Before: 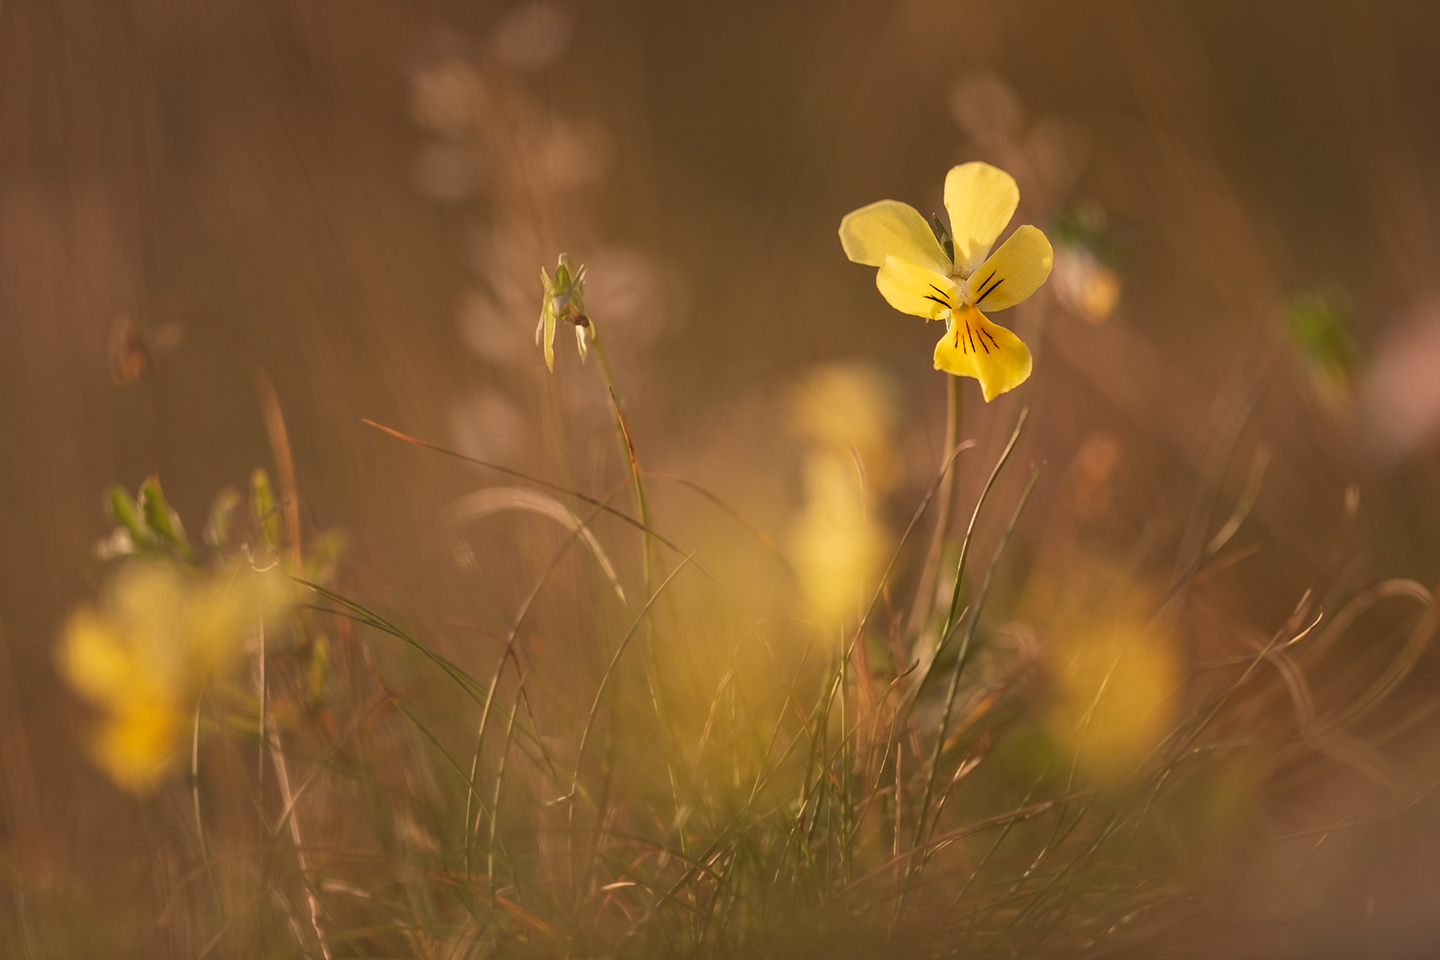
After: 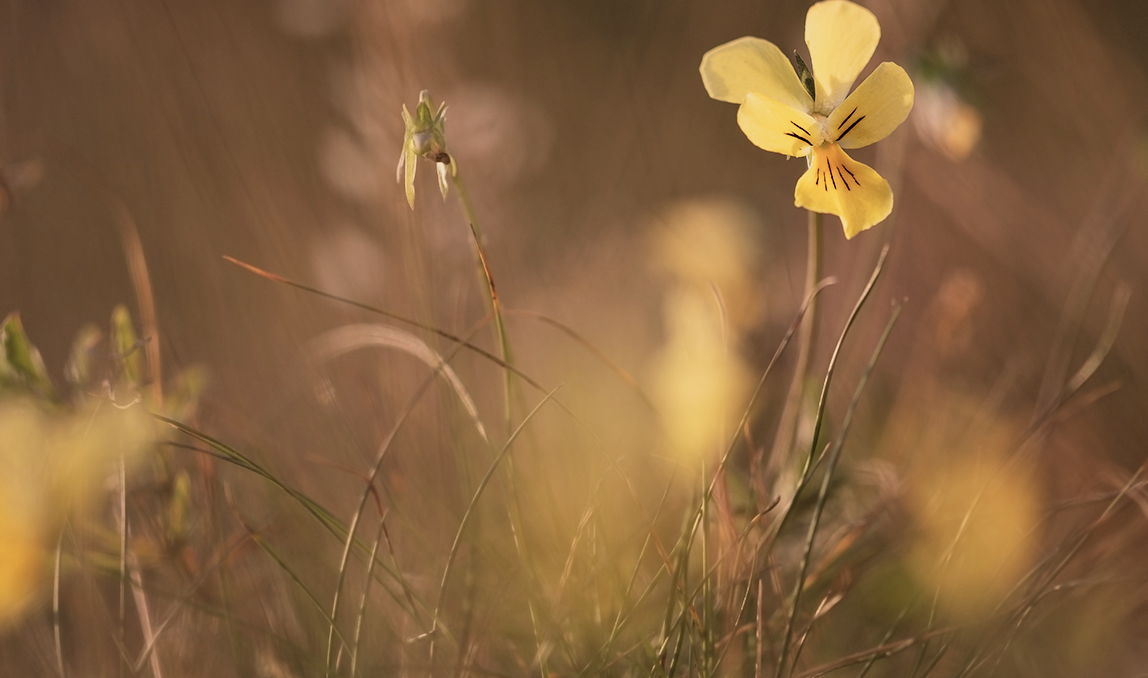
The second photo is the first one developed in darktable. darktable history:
tone curve: curves: ch0 [(0, 0.009) (0.105, 0.054) (0.195, 0.132) (0.289, 0.278) (0.384, 0.391) (0.513, 0.53) (0.66, 0.667) (0.895, 0.863) (1, 0.919)]; ch1 [(0, 0) (0.161, 0.092) (0.35, 0.33) (0.403, 0.395) (0.456, 0.469) (0.502, 0.499) (0.519, 0.514) (0.576, 0.584) (0.642, 0.658) (0.701, 0.742) (1, 0.942)]; ch2 [(0, 0) (0.371, 0.362) (0.437, 0.437) (0.501, 0.5) (0.53, 0.528) (0.569, 0.564) (0.619, 0.58) (0.883, 0.752) (1, 0.929)], color space Lab, linked channels, preserve colors none
crop: left 9.708%, top 17.038%, right 10.513%, bottom 12.334%
contrast brightness saturation: contrast 0.112, saturation -0.15
color correction: highlights a* -0.114, highlights b* -6, shadows a* -0.127, shadows b* -0.14
